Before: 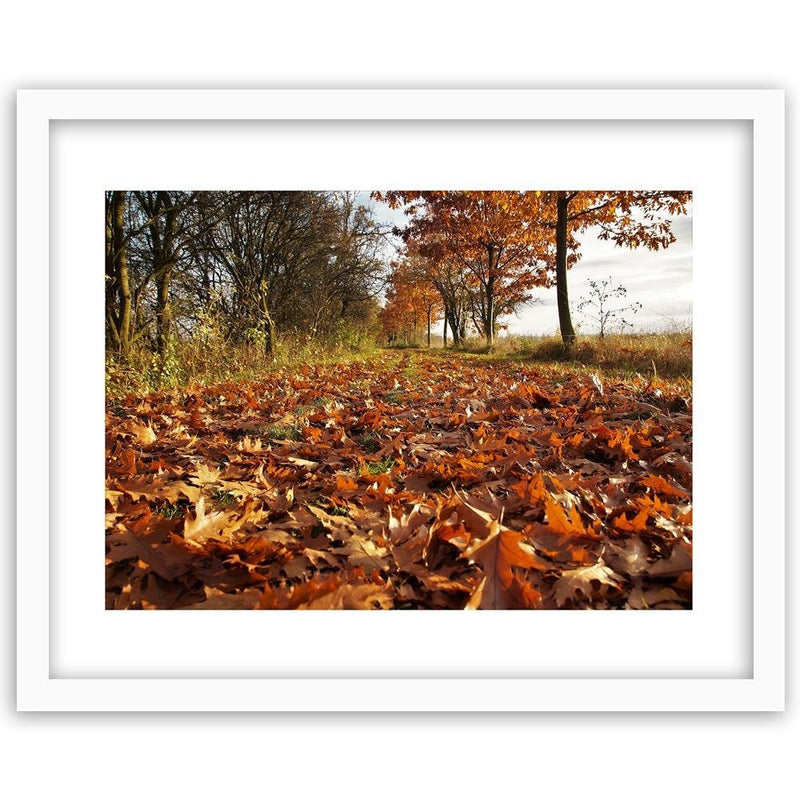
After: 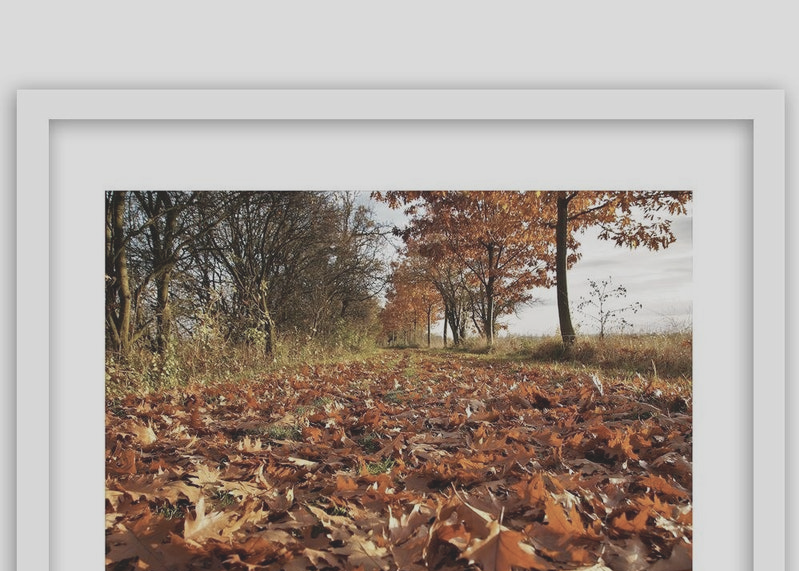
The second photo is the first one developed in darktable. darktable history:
crop: bottom 28.576%
contrast brightness saturation: contrast -0.26, saturation -0.43
